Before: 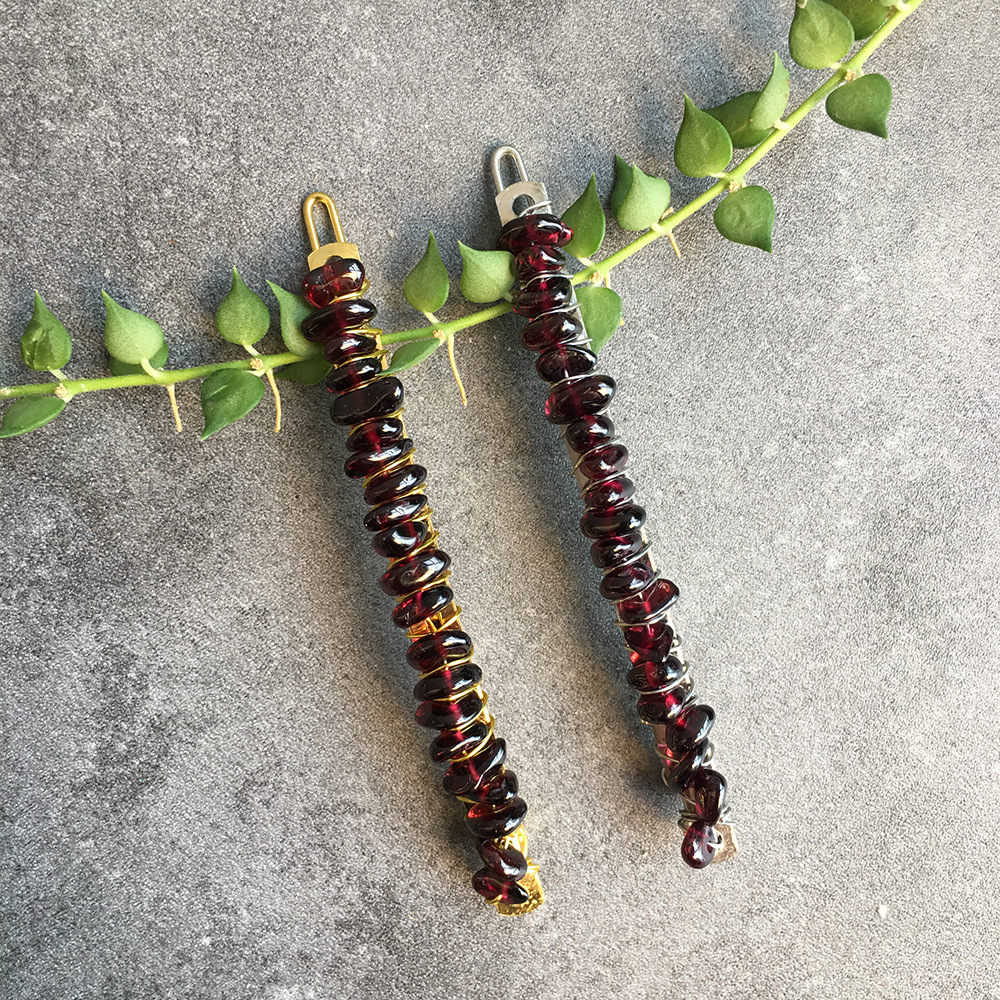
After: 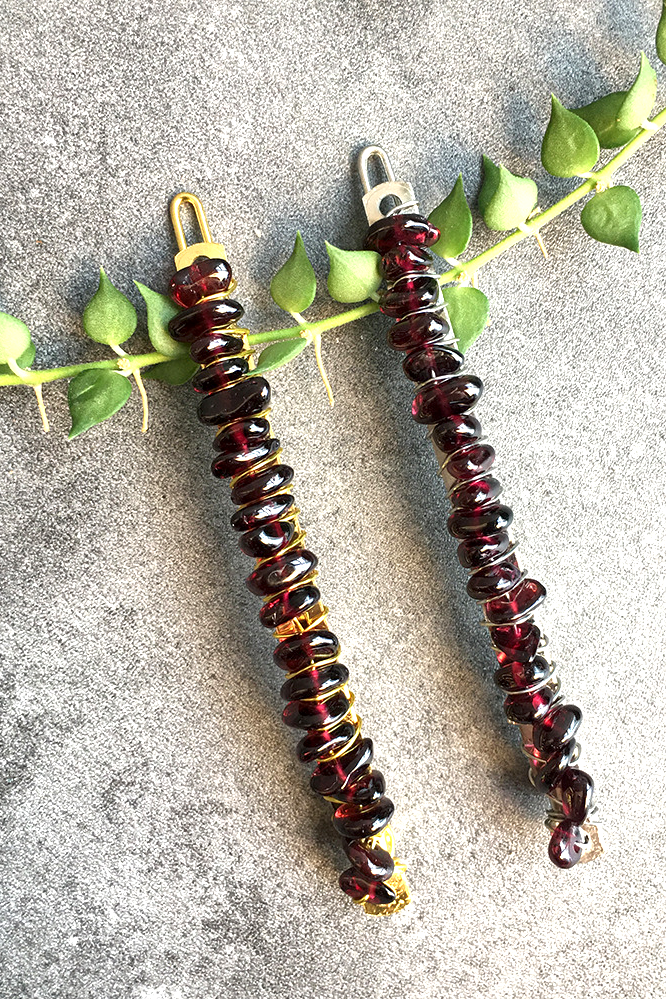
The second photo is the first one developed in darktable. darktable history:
local contrast: mode bilateral grid, contrast 20, coarseness 50, detail 162%, midtone range 0.2
crop and rotate: left 13.346%, right 19.996%
exposure: exposure 0.608 EV, compensate highlight preservation false
